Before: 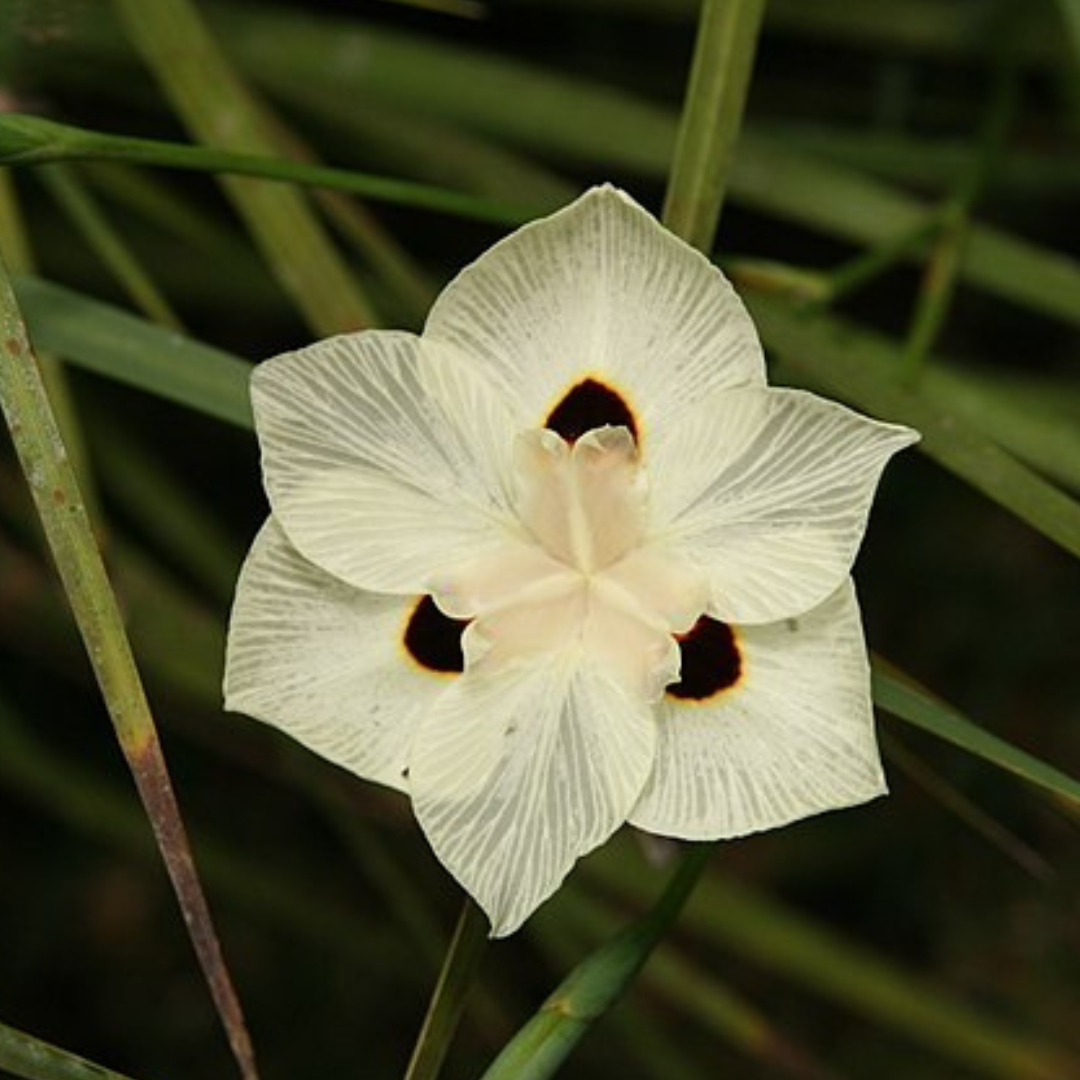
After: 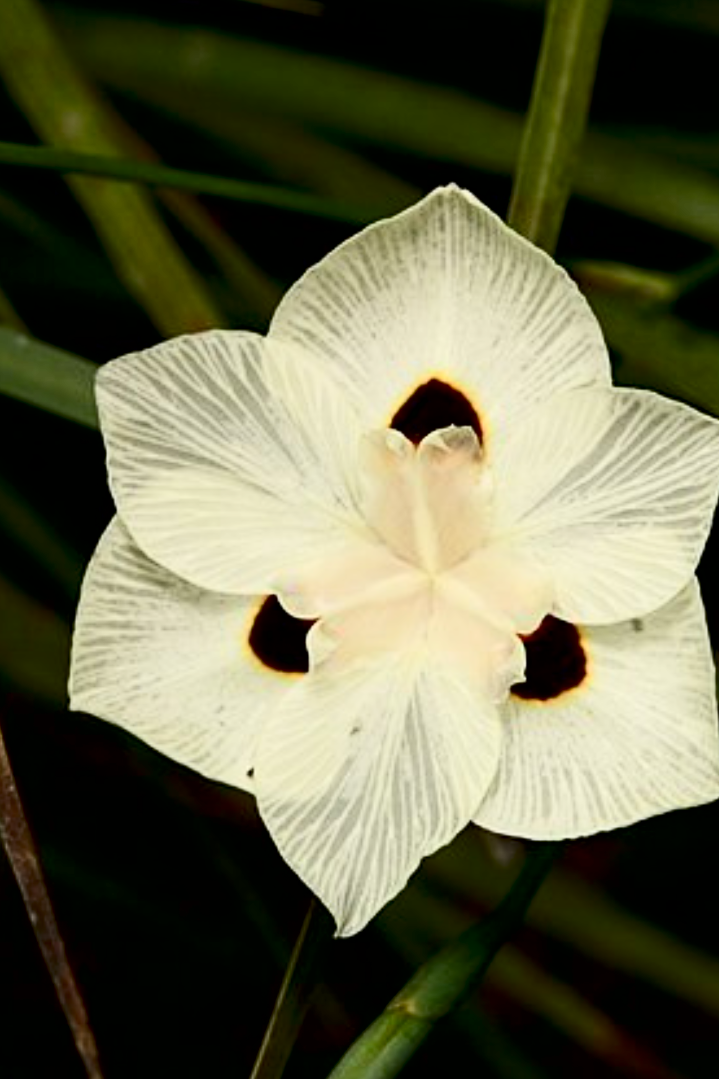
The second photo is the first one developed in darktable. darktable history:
exposure: black level correction 0.011, compensate highlight preservation false
contrast brightness saturation: contrast 0.28
crop and rotate: left 14.385%, right 18.948%
